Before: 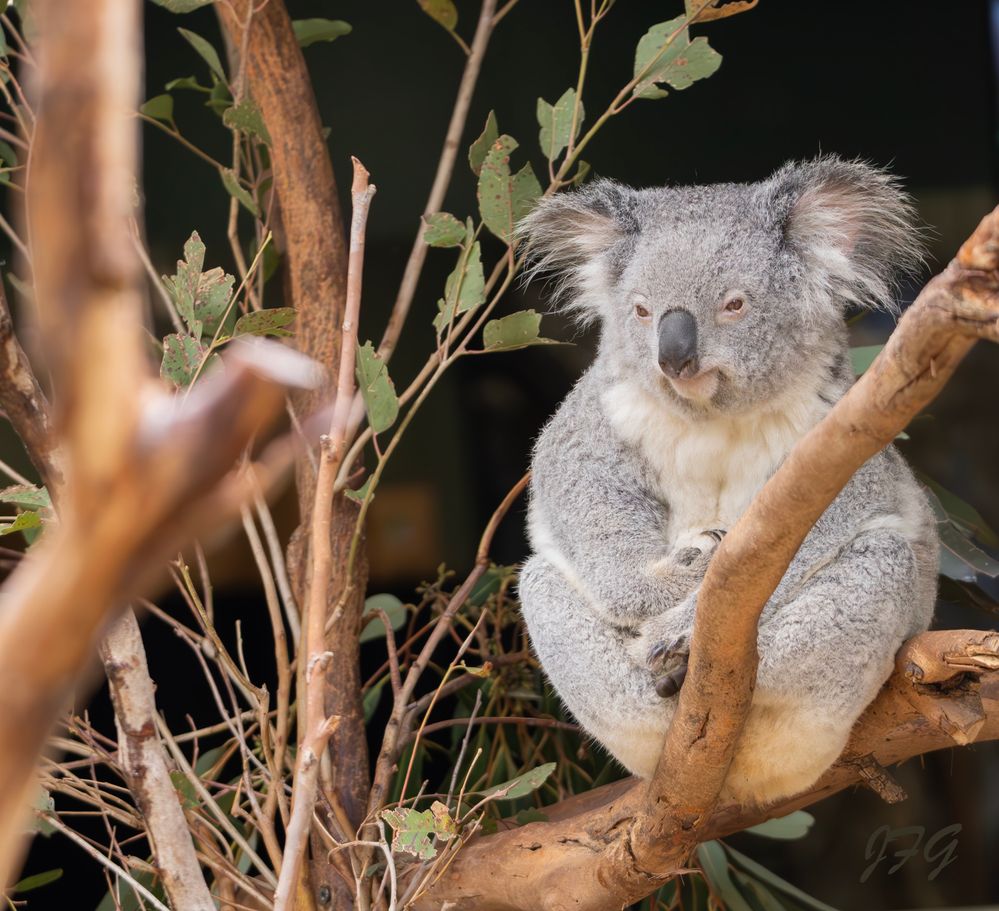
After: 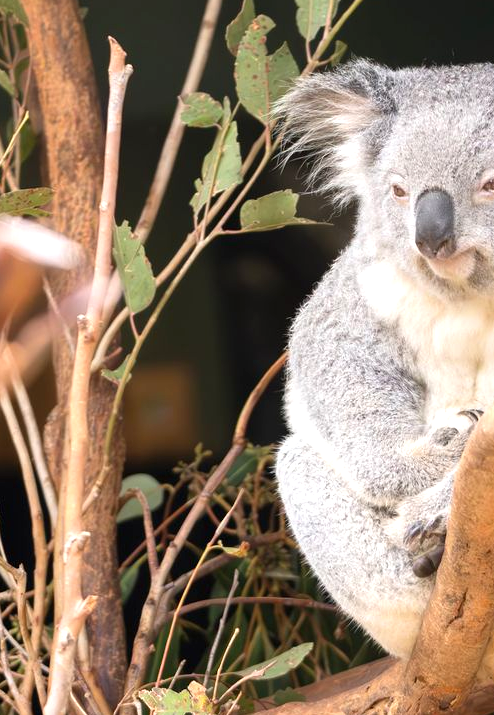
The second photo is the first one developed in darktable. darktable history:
crop and rotate: angle 0.02°, left 24.353%, top 13.219%, right 26.156%, bottom 8.224%
exposure: black level correction 0, exposure 0.7 EV, compensate exposure bias true, compensate highlight preservation false
